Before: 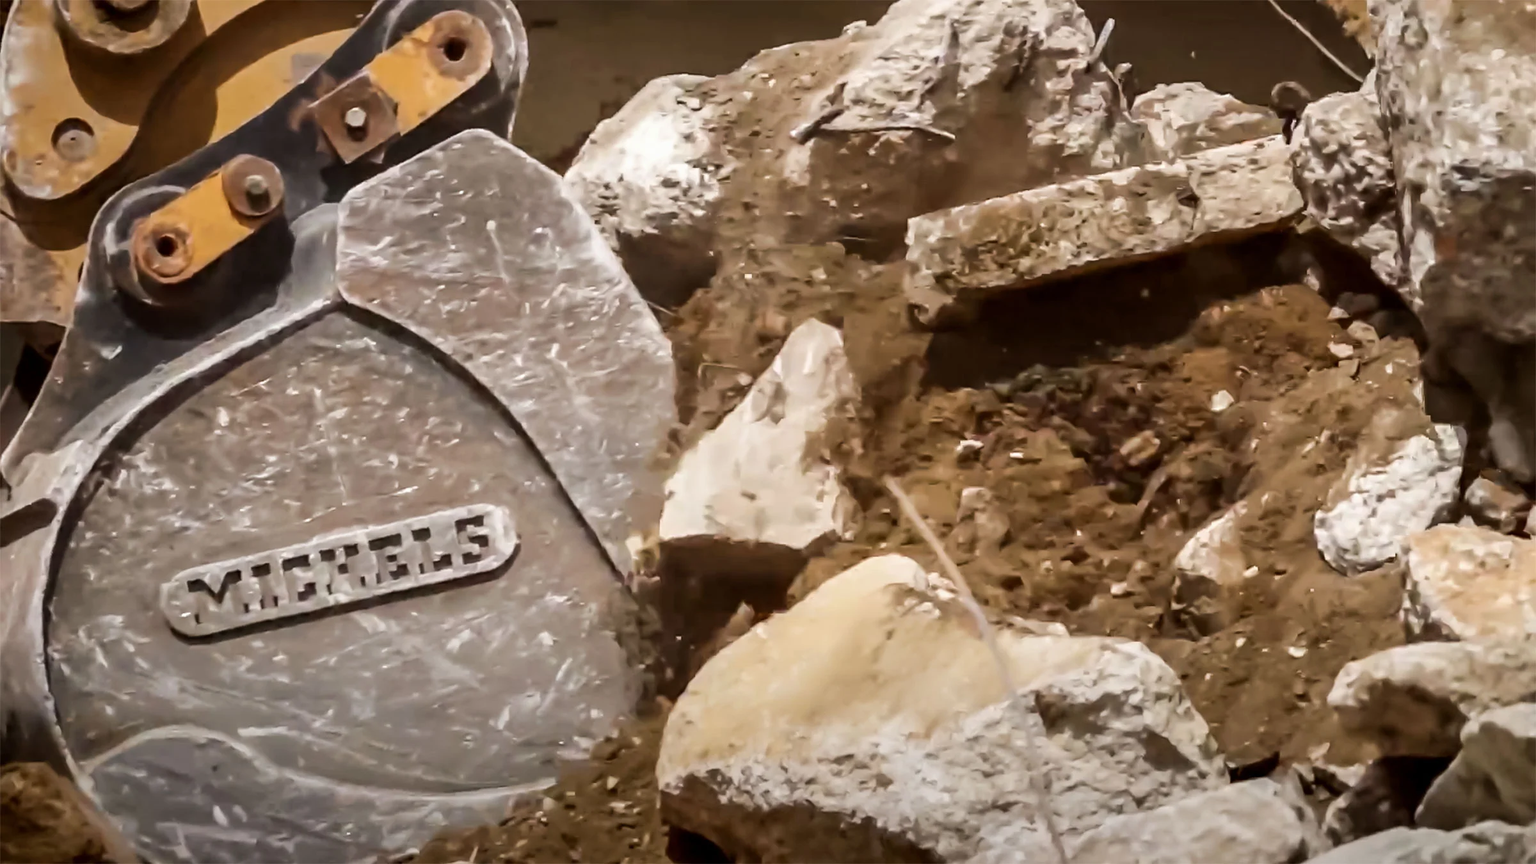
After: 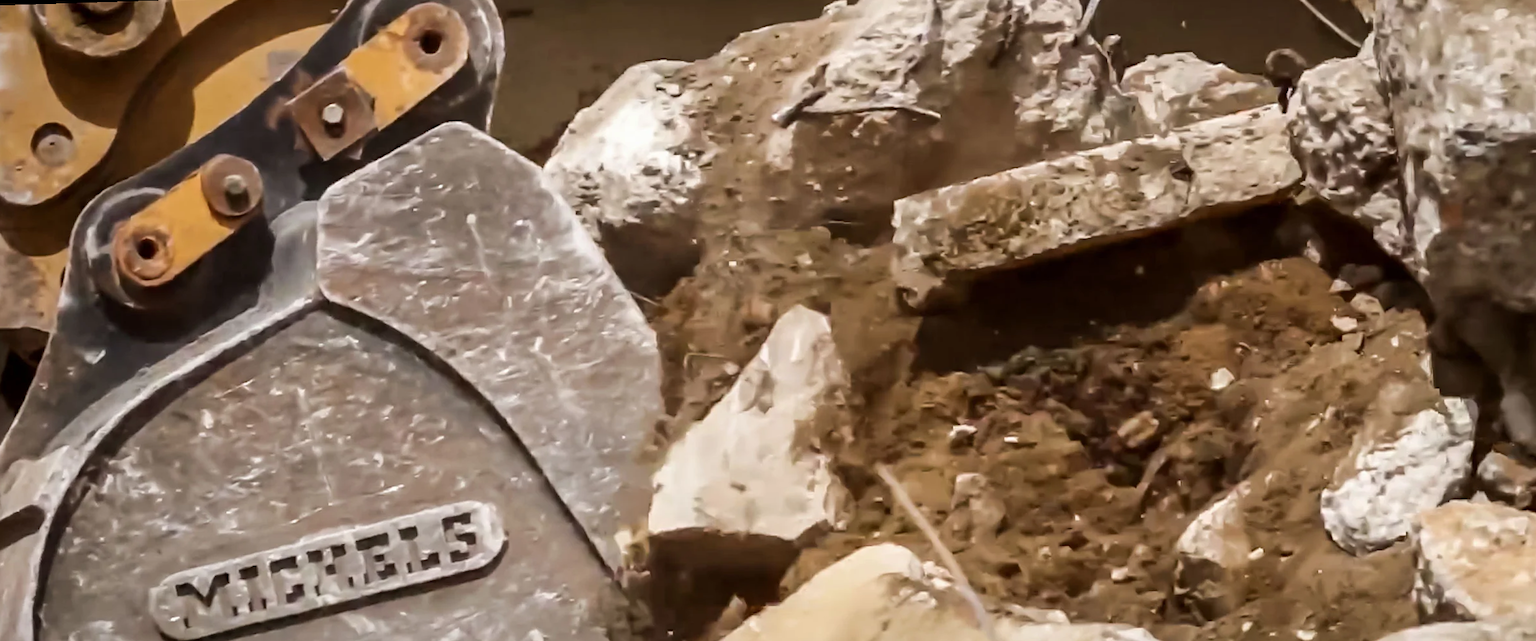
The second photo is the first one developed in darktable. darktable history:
crop: bottom 24.988%
rotate and perspective: rotation -1.32°, lens shift (horizontal) -0.031, crop left 0.015, crop right 0.985, crop top 0.047, crop bottom 0.982
